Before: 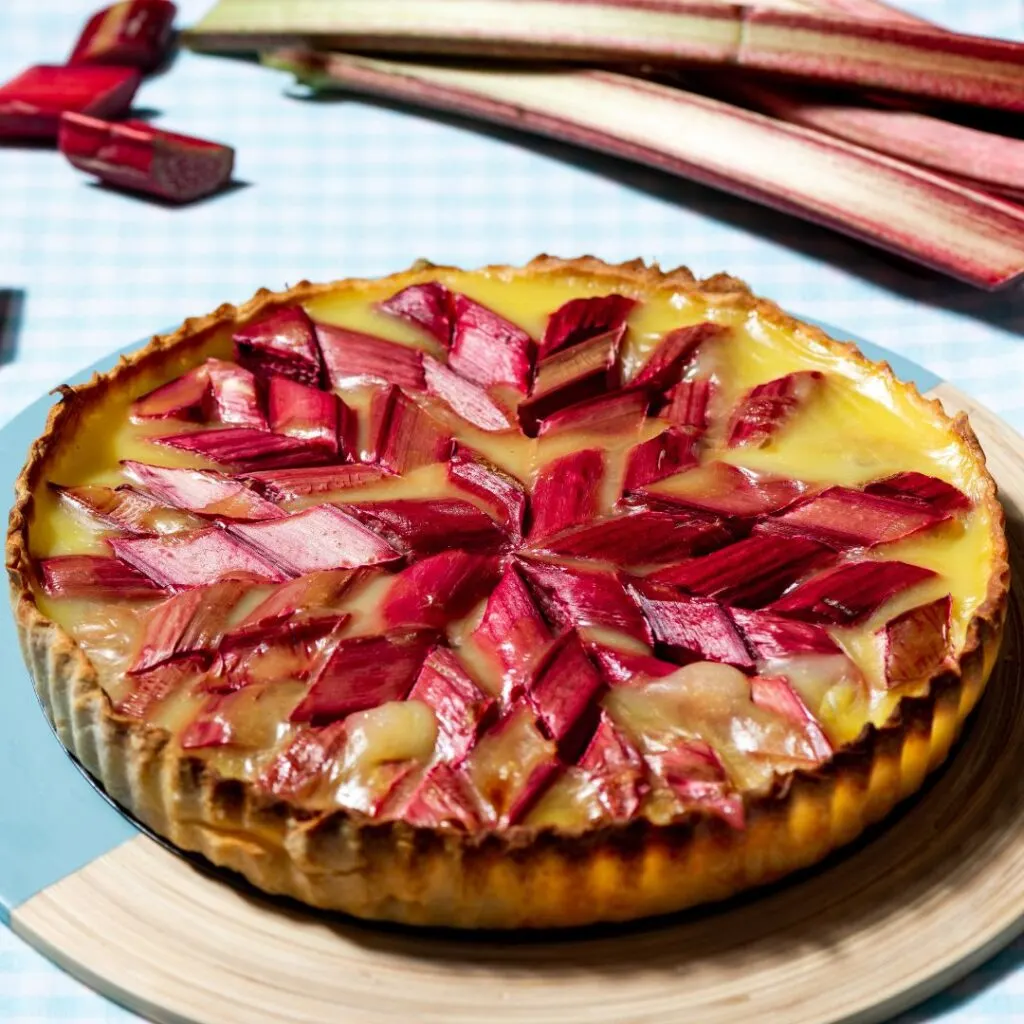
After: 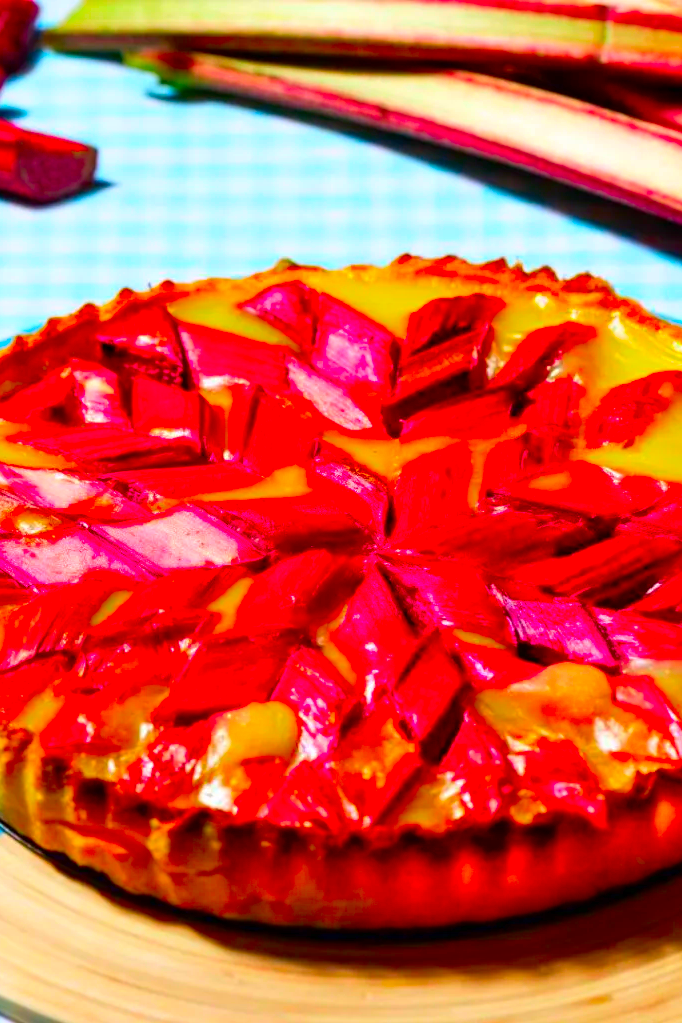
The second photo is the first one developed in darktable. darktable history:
color correction: saturation 3
crop and rotate: left 13.409%, right 19.924%
